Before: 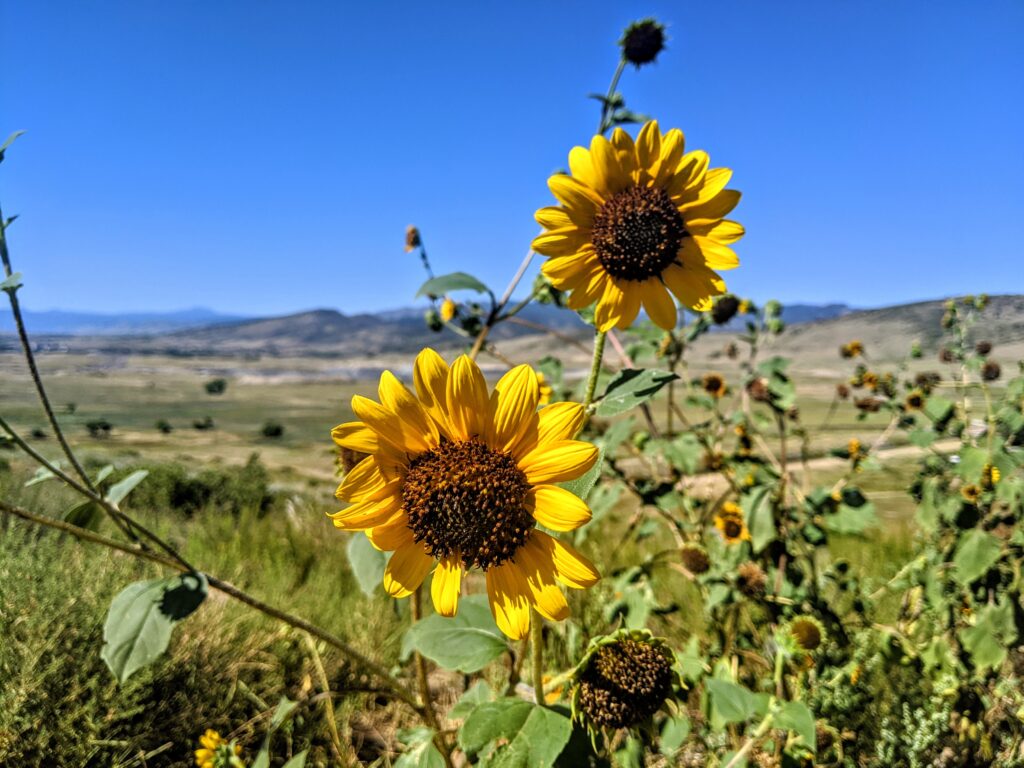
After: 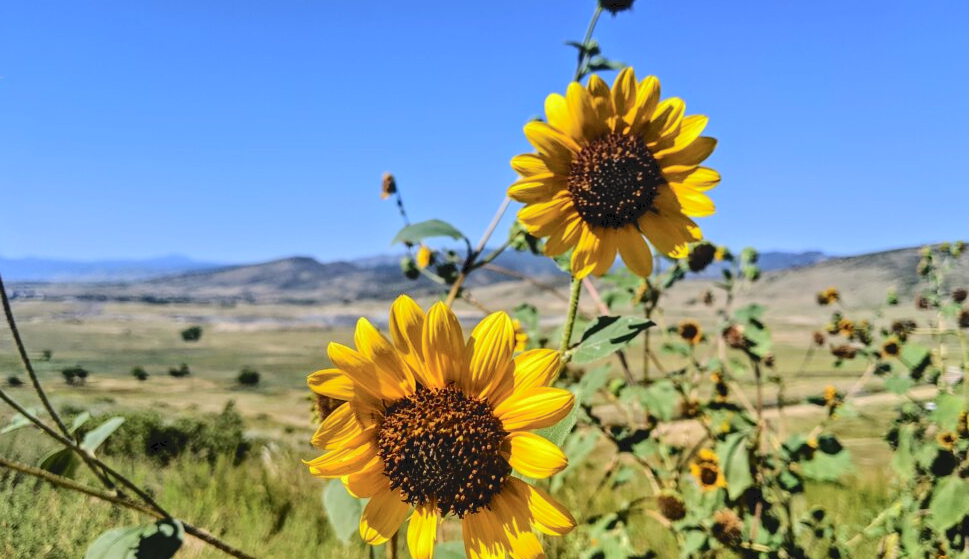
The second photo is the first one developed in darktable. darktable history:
crop: left 2.371%, top 7.026%, right 2.997%, bottom 20.138%
tone curve: curves: ch0 [(0, 0) (0.003, 0.077) (0.011, 0.08) (0.025, 0.083) (0.044, 0.095) (0.069, 0.106) (0.1, 0.12) (0.136, 0.144) (0.177, 0.185) (0.224, 0.231) (0.277, 0.297) (0.335, 0.382) (0.399, 0.471) (0.468, 0.553) (0.543, 0.623) (0.623, 0.689) (0.709, 0.75) (0.801, 0.81) (0.898, 0.873) (1, 1)], color space Lab, independent channels, preserve colors none
color zones: curves: ch2 [(0, 0.5) (0.143, 0.5) (0.286, 0.489) (0.415, 0.421) (0.571, 0.5) (0.714, 0.5) (0.857, 0.5) (1, 0.5)], mix -130.68%
